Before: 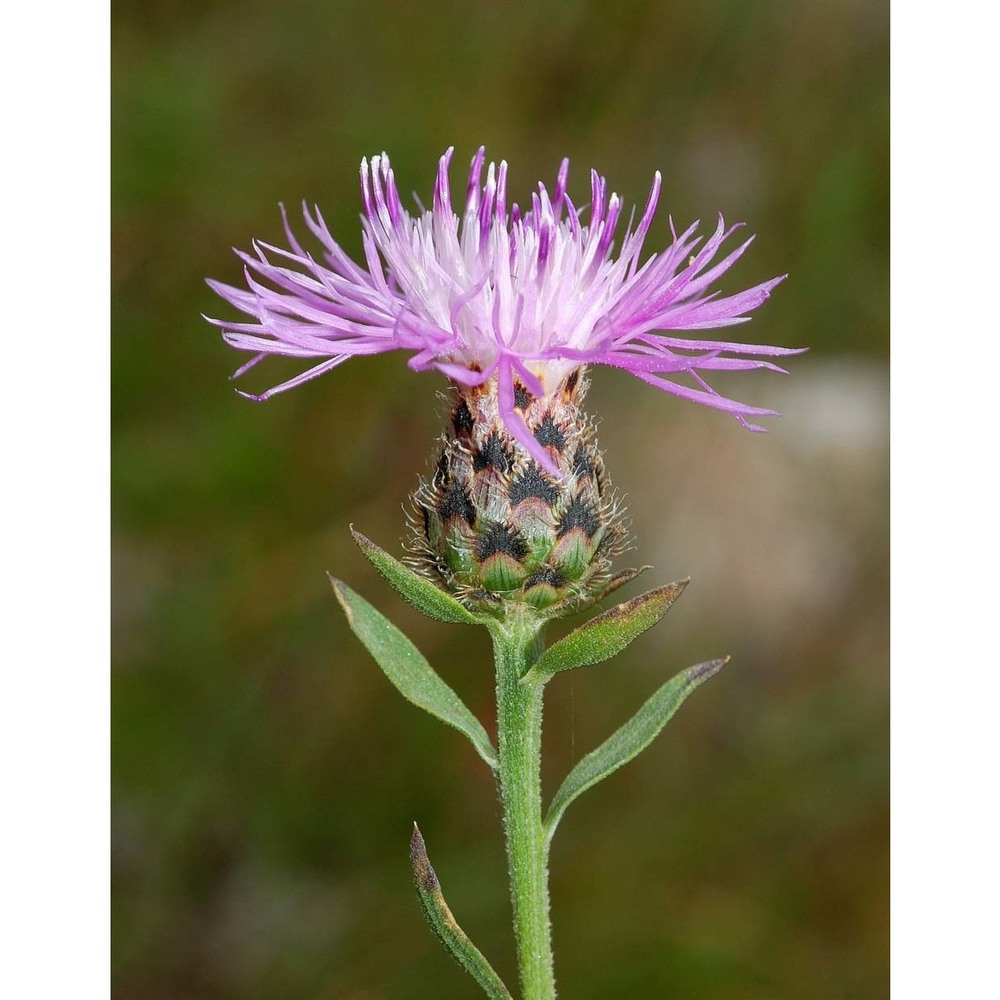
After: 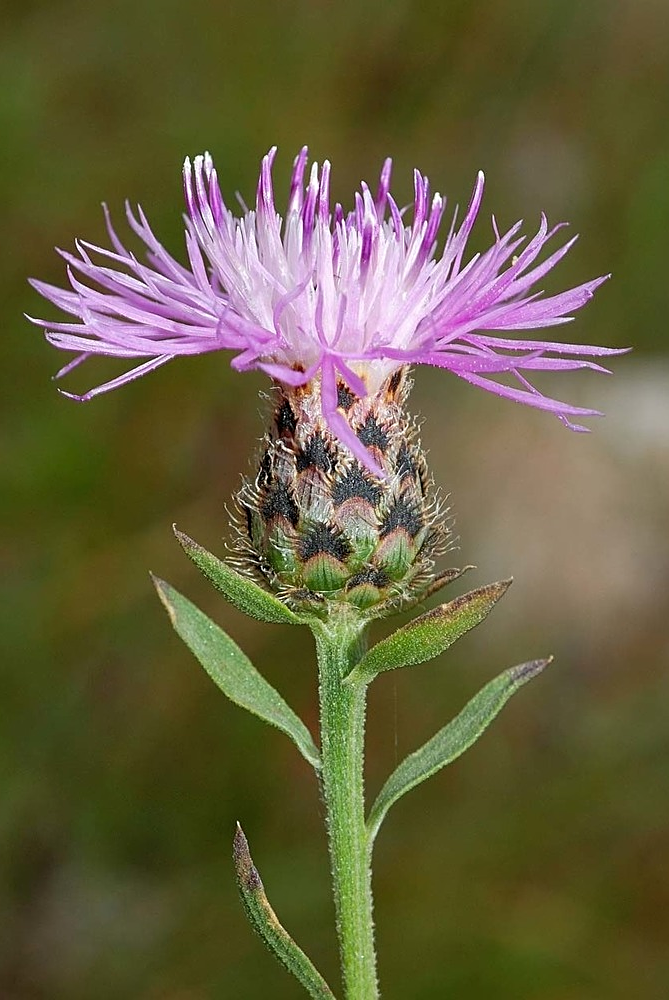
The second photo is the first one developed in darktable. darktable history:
shadows and highlights: shadows 25.84, highlights -25.87
crop and rotate: left 17.728%, right 15.317%
sharpen: on, module defaults
